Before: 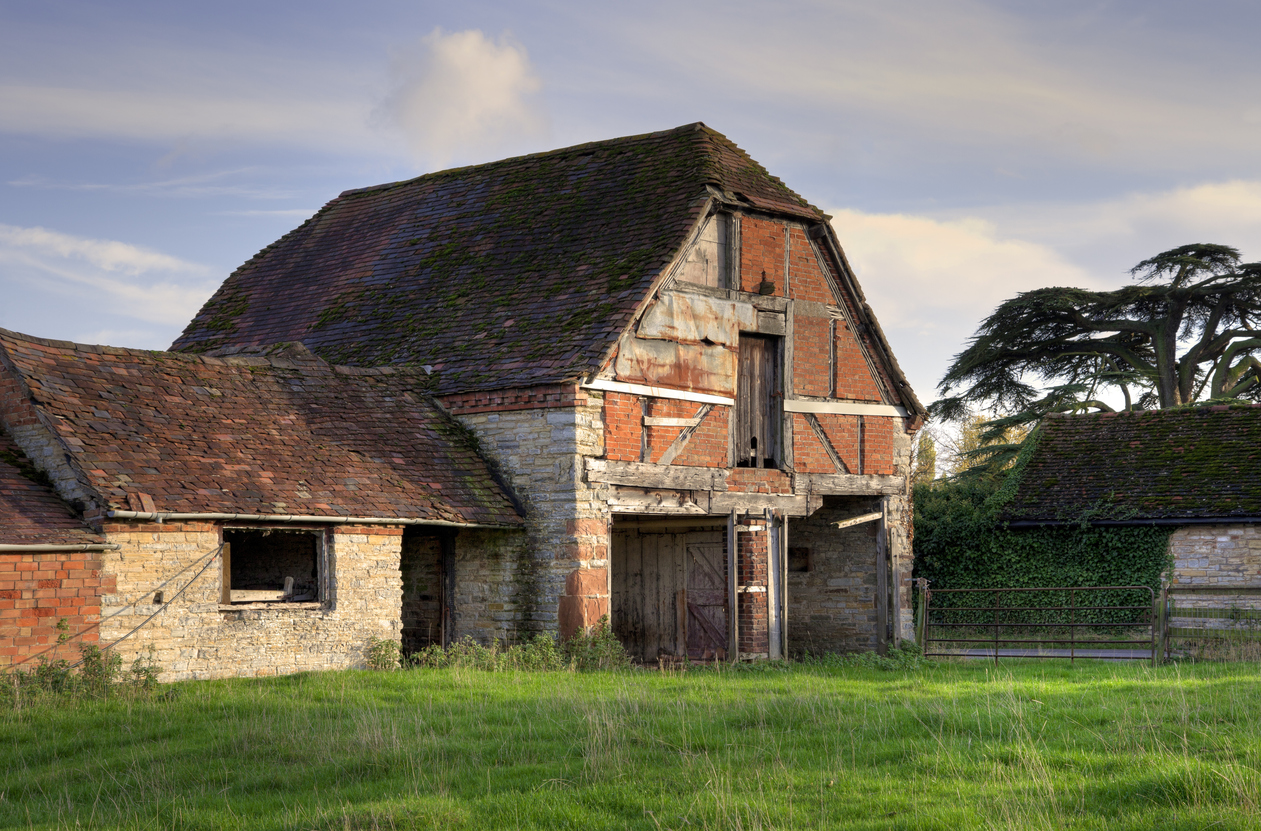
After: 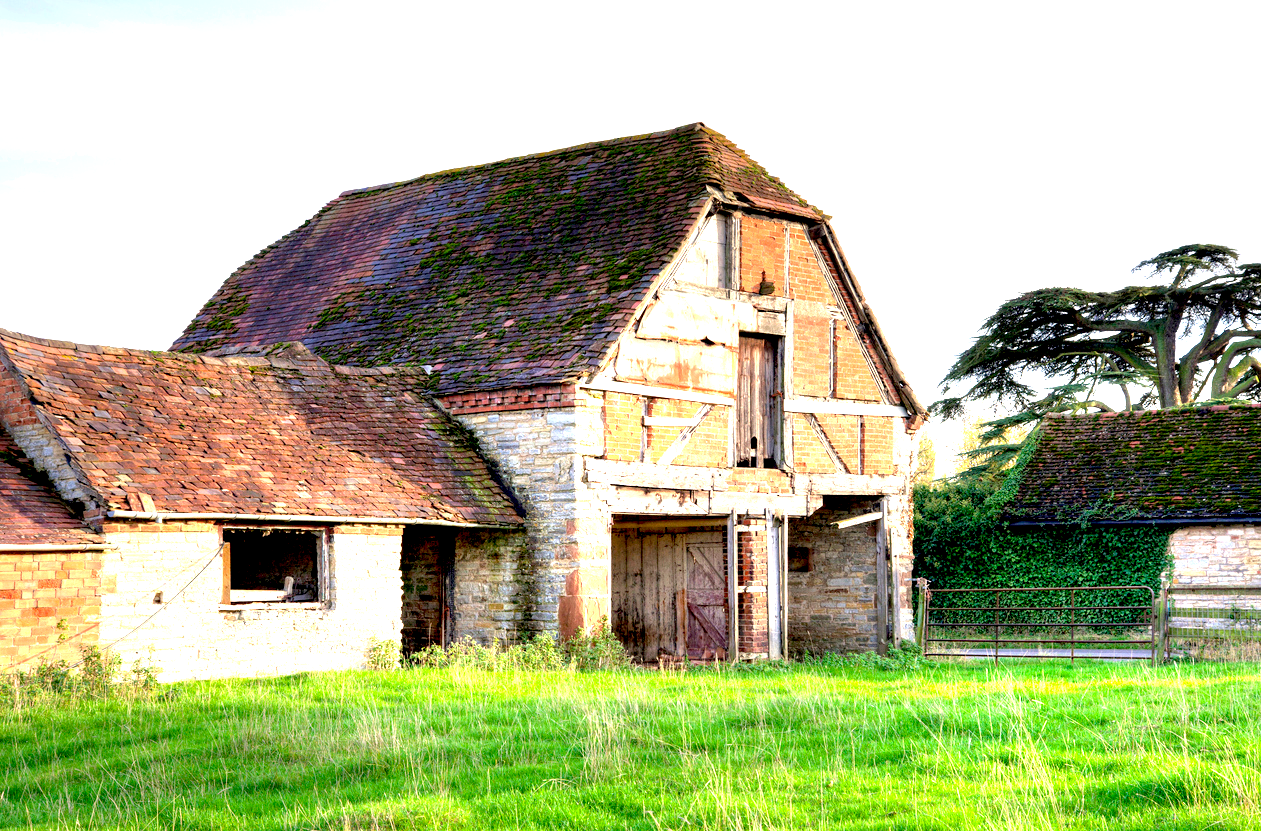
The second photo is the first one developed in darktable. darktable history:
exposure: black level correction 0.005, exposure 2.078 EV, compensate highlight preservation false
